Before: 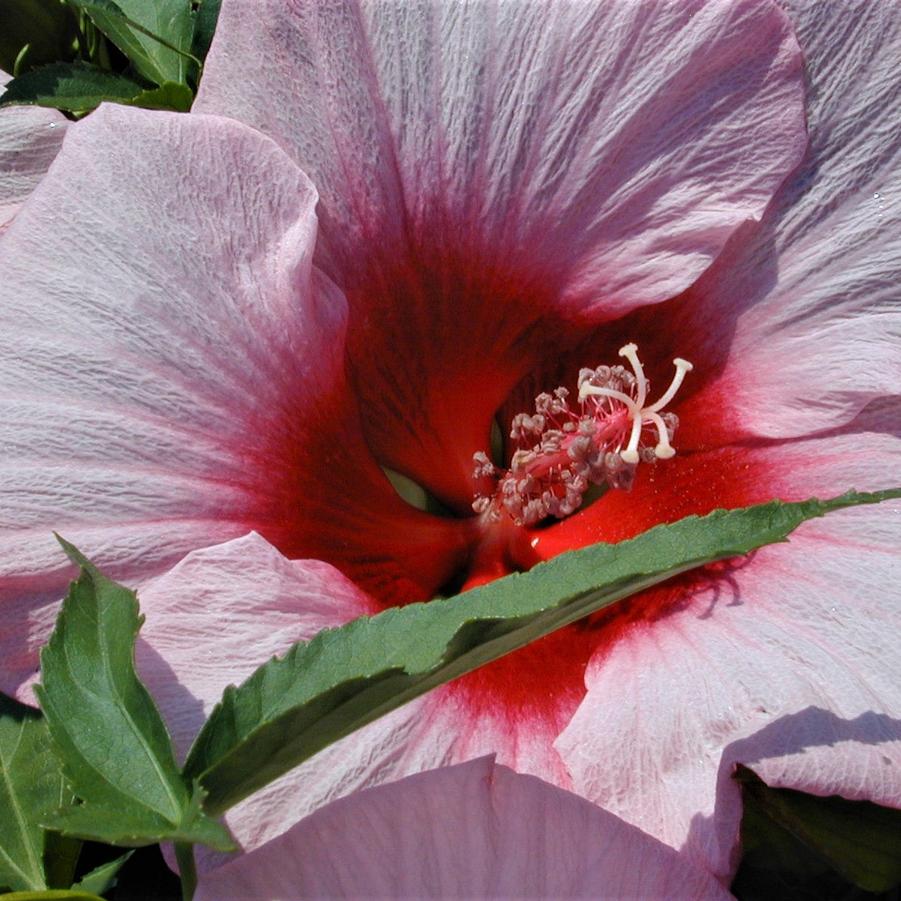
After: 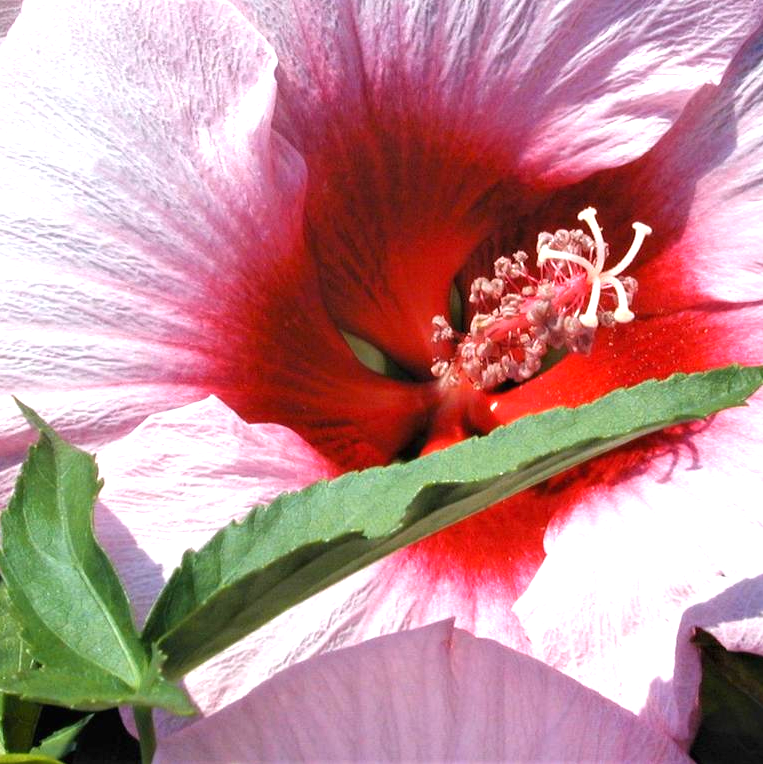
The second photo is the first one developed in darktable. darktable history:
exposure: black level correction 0, exposure 1.103 EV, compensate highlight preservation false
crop and rotate: left 4.579%, top 15.205%, right 10.649%
